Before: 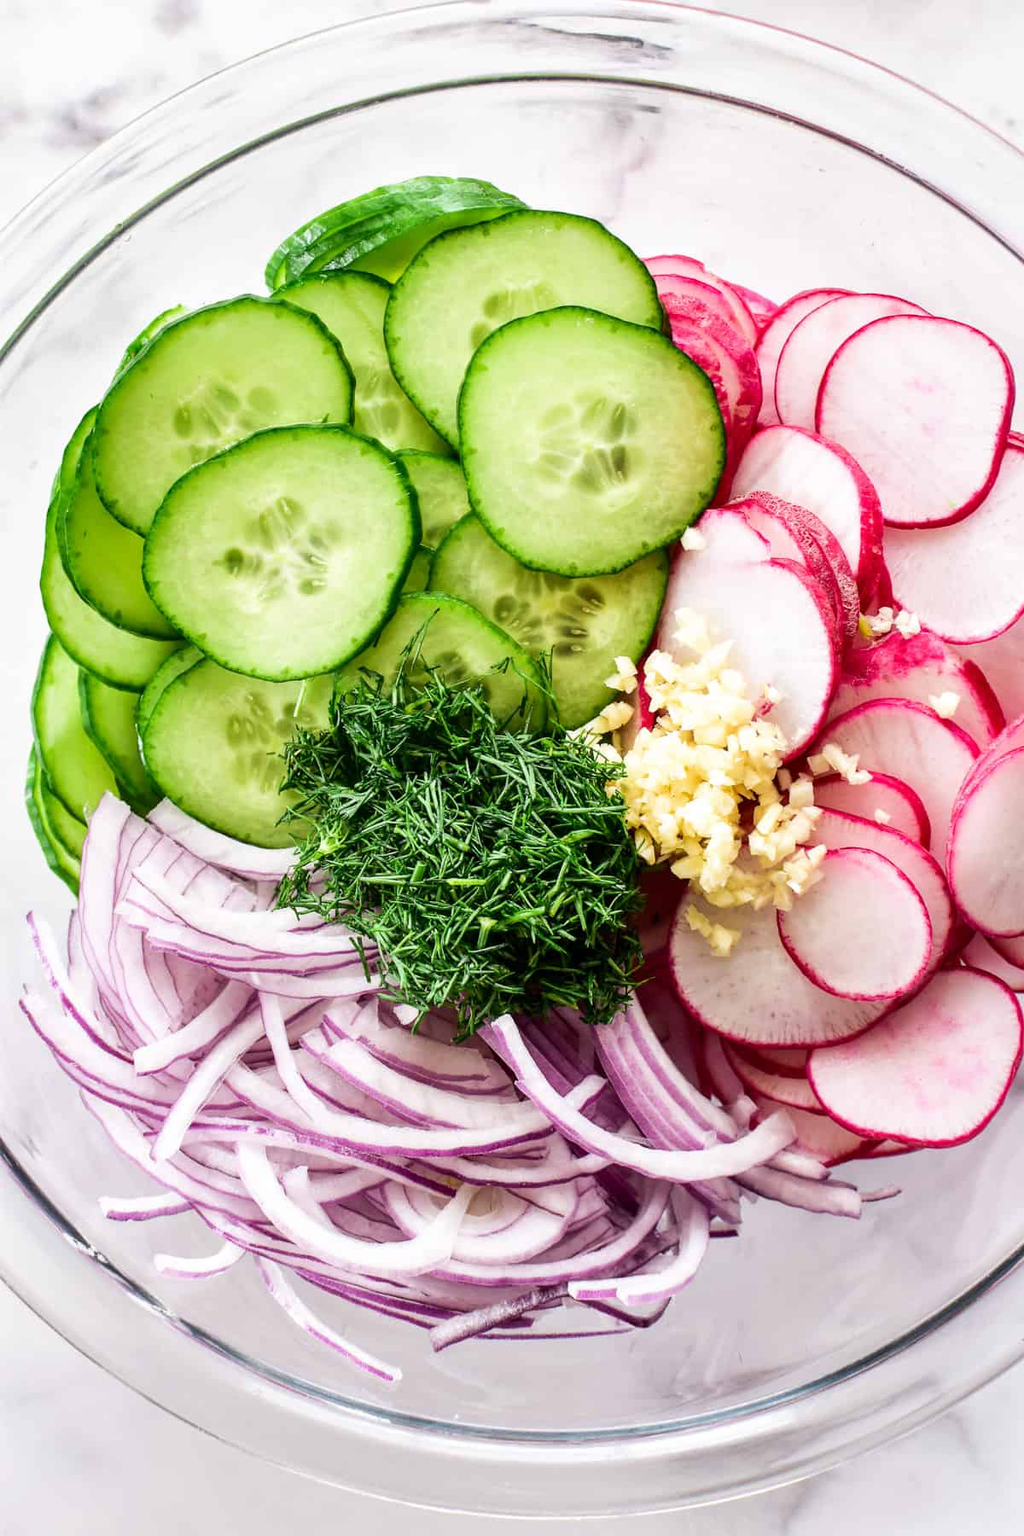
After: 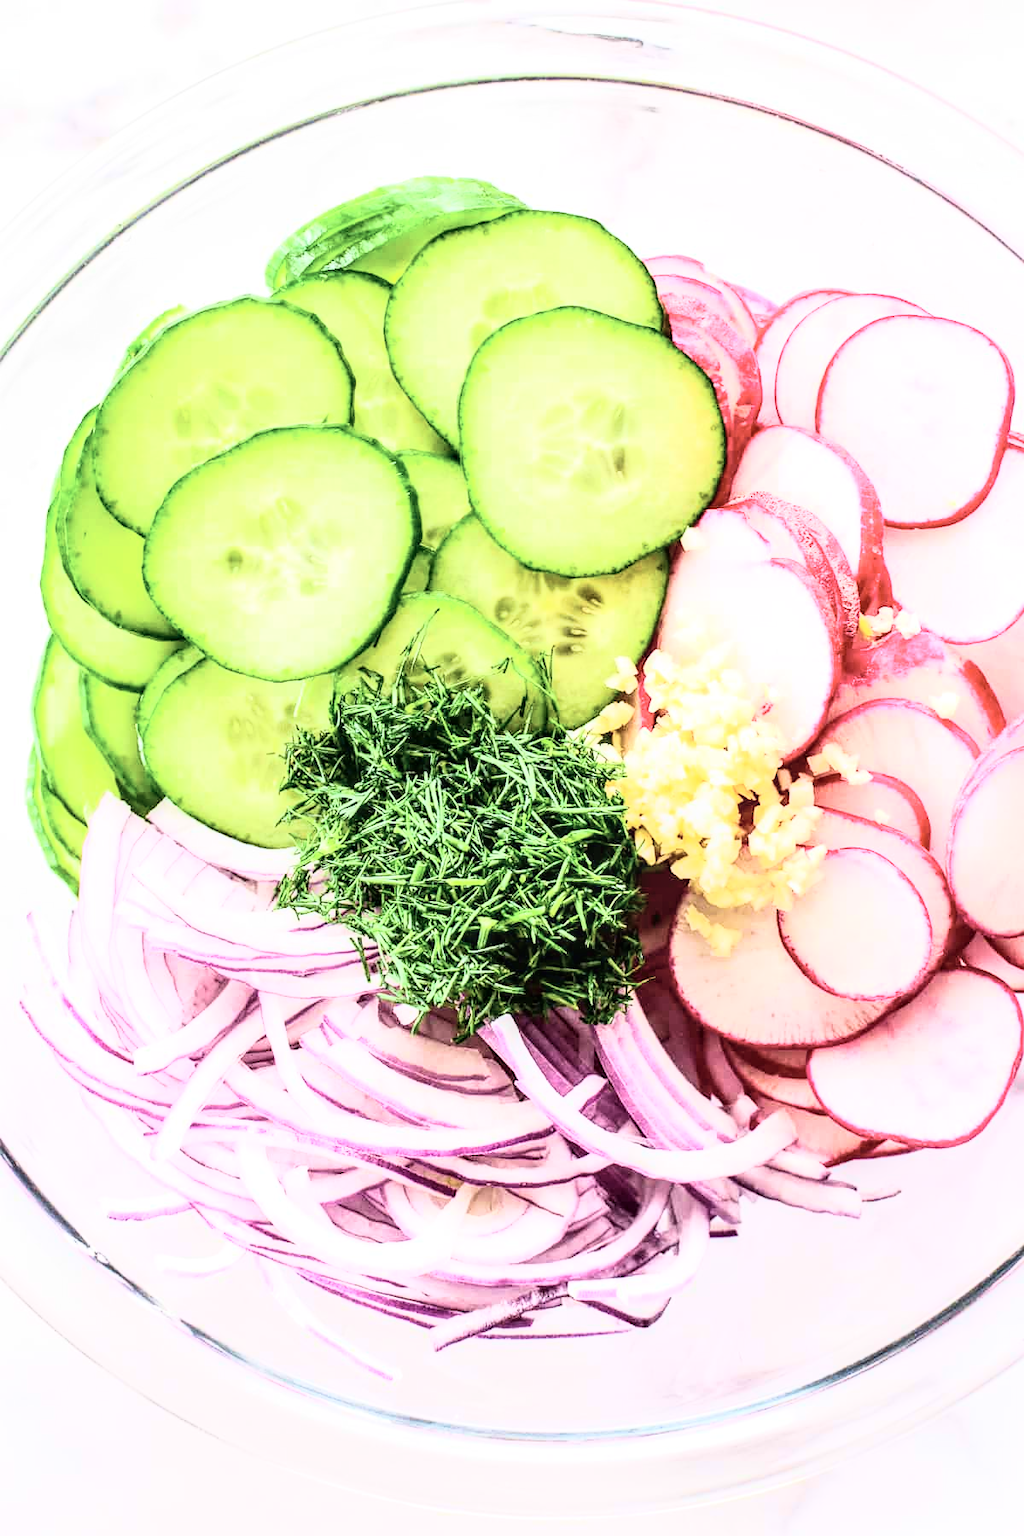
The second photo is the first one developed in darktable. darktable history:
velvia: strength 29%
tone curve: curves: ch0 [(0, 0) (0.003, 0.003) (0.011, 0.011) (0.025, 0.026) (0.044, 0.045) (0.069, 0.087) (0.1, 0.141) (0.136, 0.202) (0.177, 0.271) (0.224, 0.357) (0.277, 0.461) (0.335, 0.583) (0.399, 0.685) (0.468, 0.782) (0.543, 0.867) (0.623, 0.927) (0.709, 0.96) (0.801, 0.975) (0.898, 0.987) (1, 1)], color space Lab, independent channels, preserve colors none
local contrast: detail 130%
